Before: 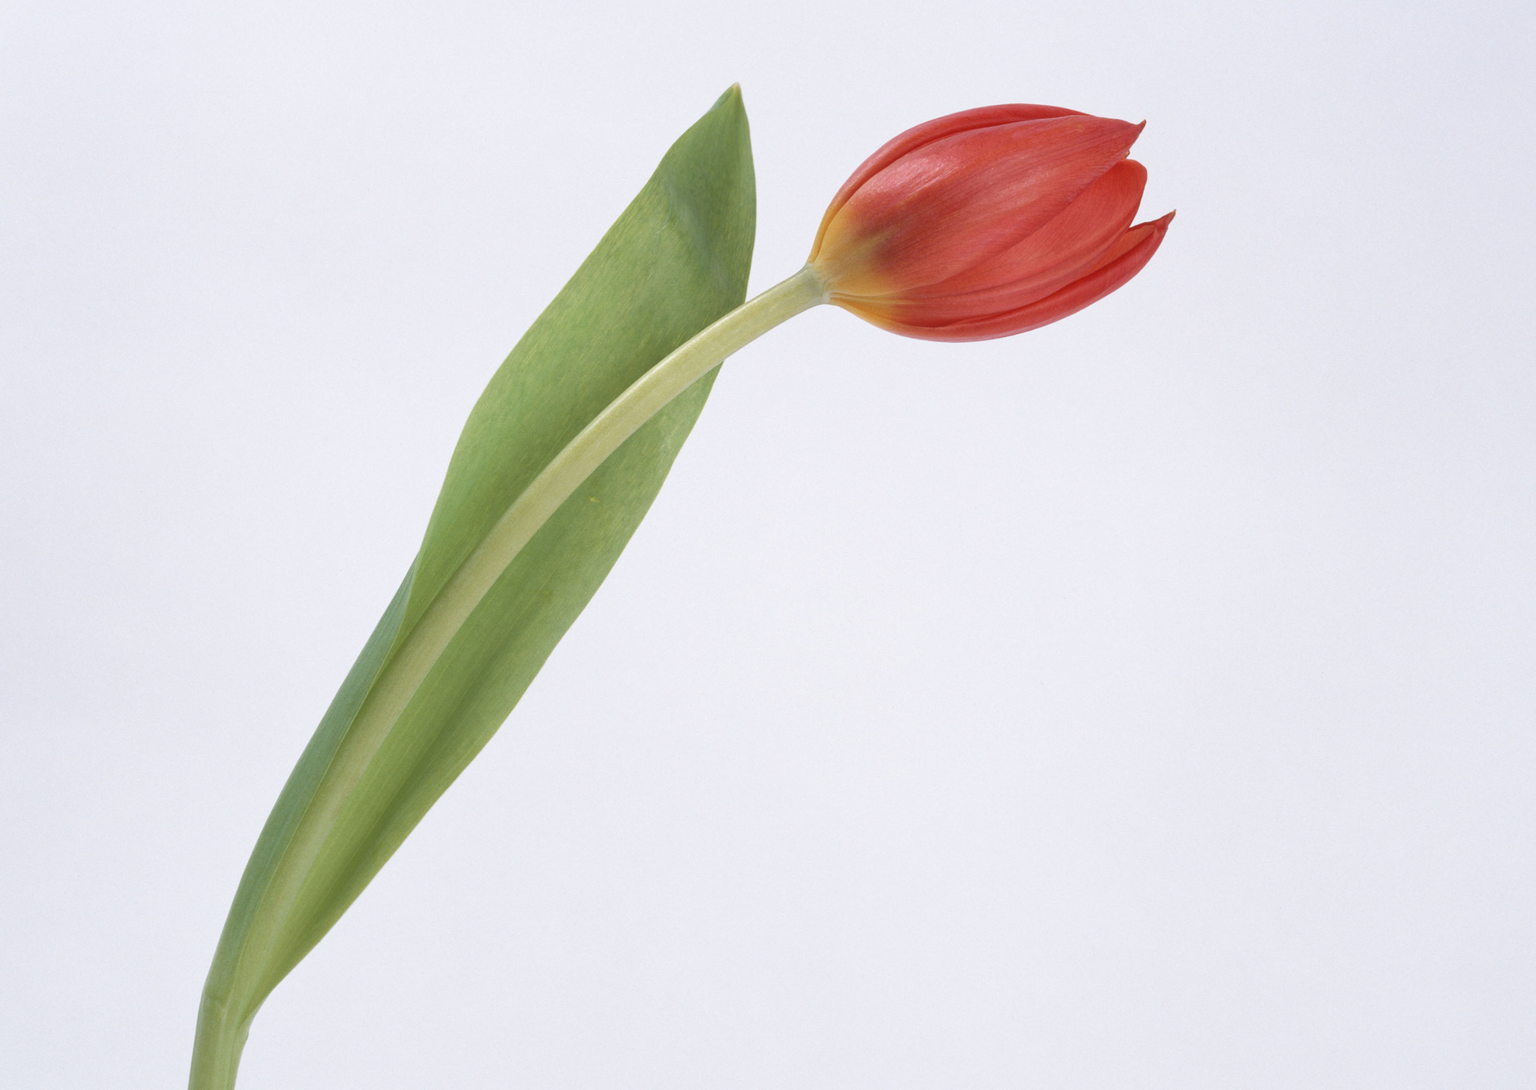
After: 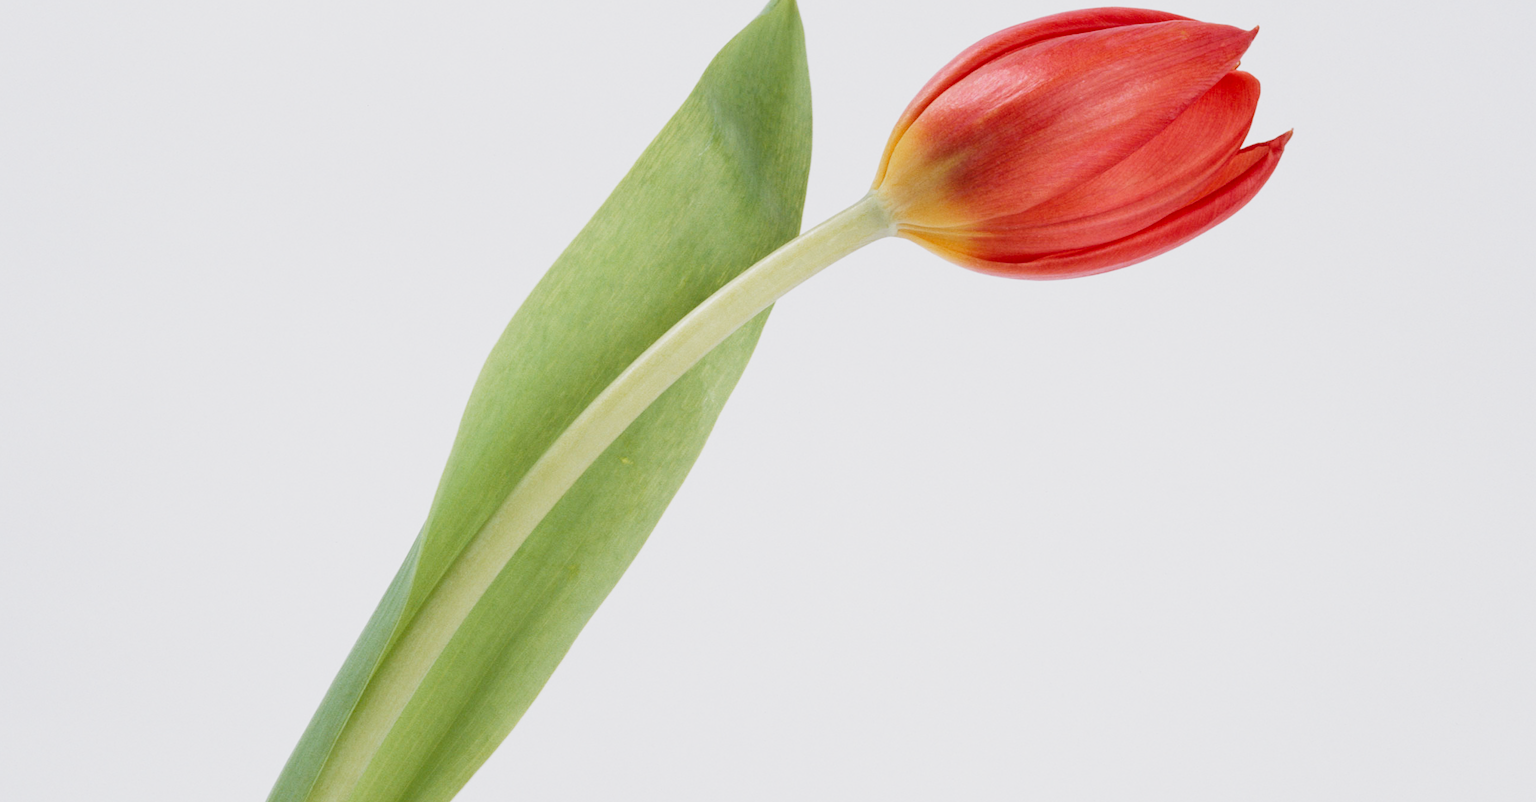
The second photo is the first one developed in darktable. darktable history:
crop: left 3.103%, top 8.979%, right 9.637%, bottom 26.808%
filmic rgb: black relative exposure -5.82 EV, white relative exposure 3.39 EV, hardness 3.68, preserve chrominance no, color science v5 (2021), contrast in shadows safe, contrast in highlights safe
contrast brightness saturation: contrast 0.233, brightness 0.111, saturation 0.294
